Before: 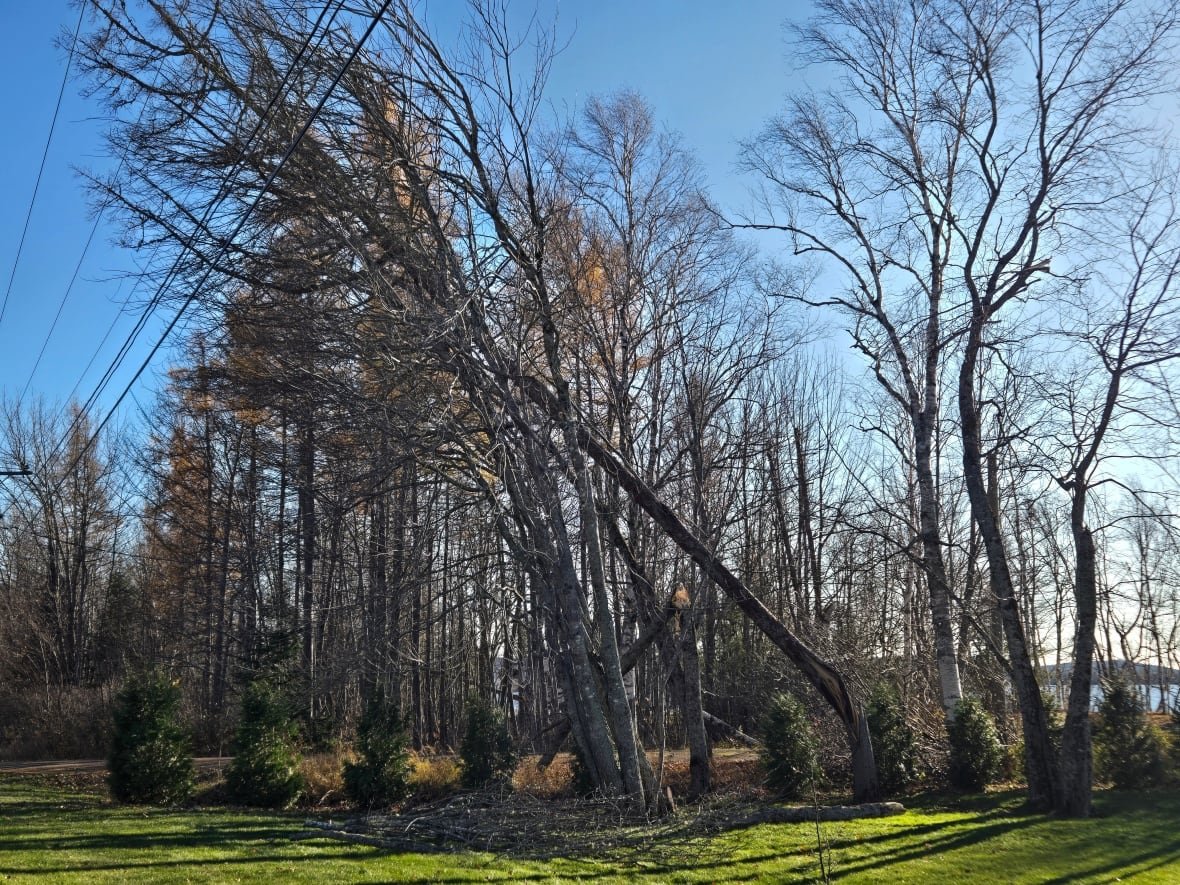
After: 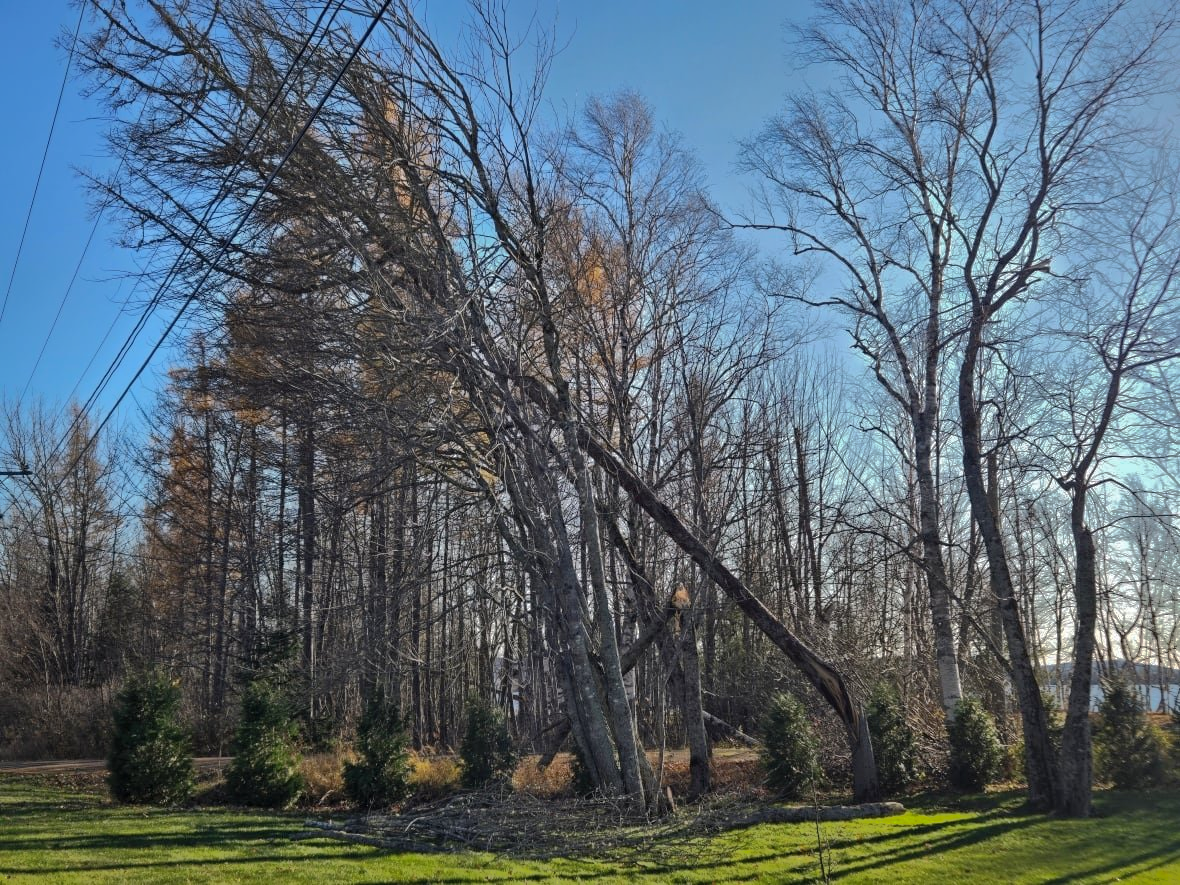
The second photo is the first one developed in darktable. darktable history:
shadows and highlights: shadows 38.98, highlights -75.63
